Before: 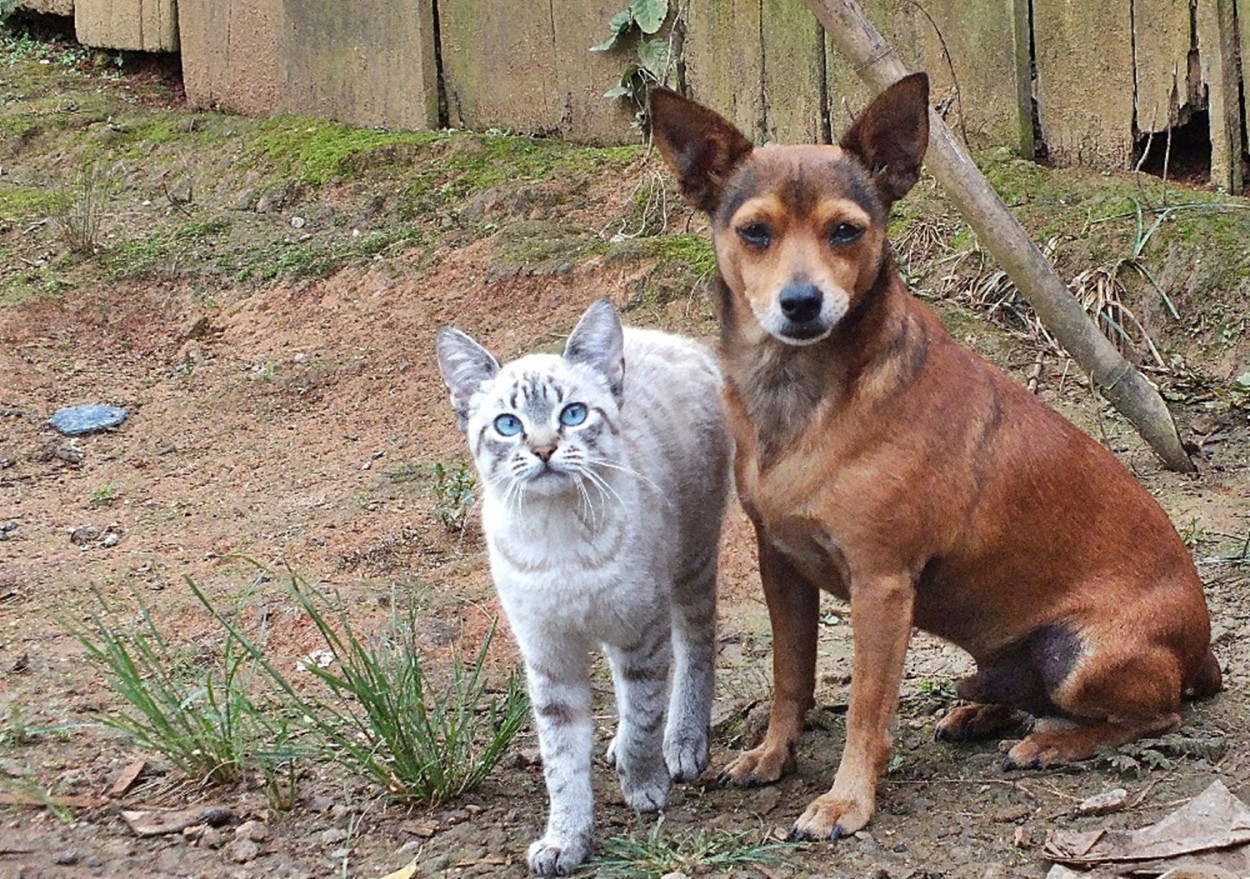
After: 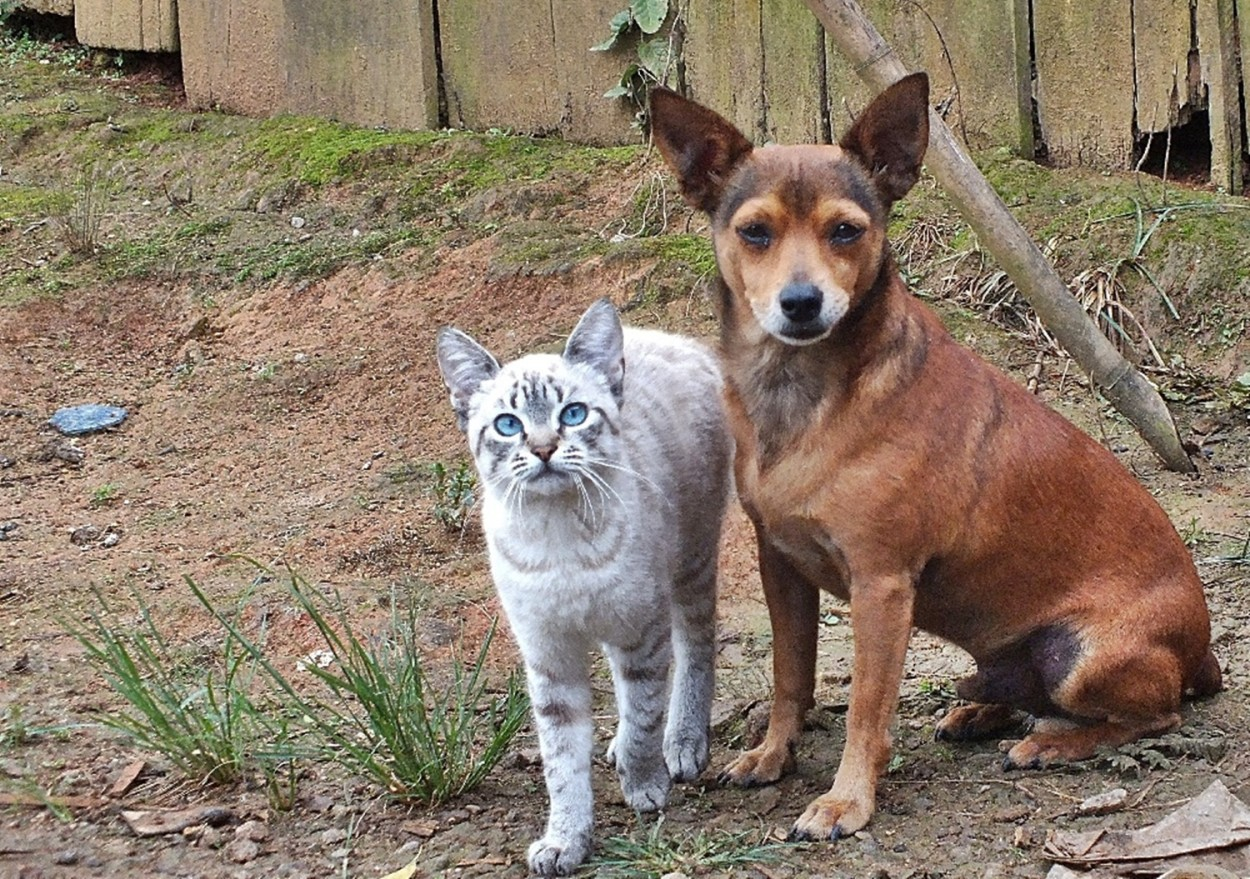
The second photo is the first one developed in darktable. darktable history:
shadows and highlights: white point adjustment 0.113, highlights -69.08, soften with gaussian
